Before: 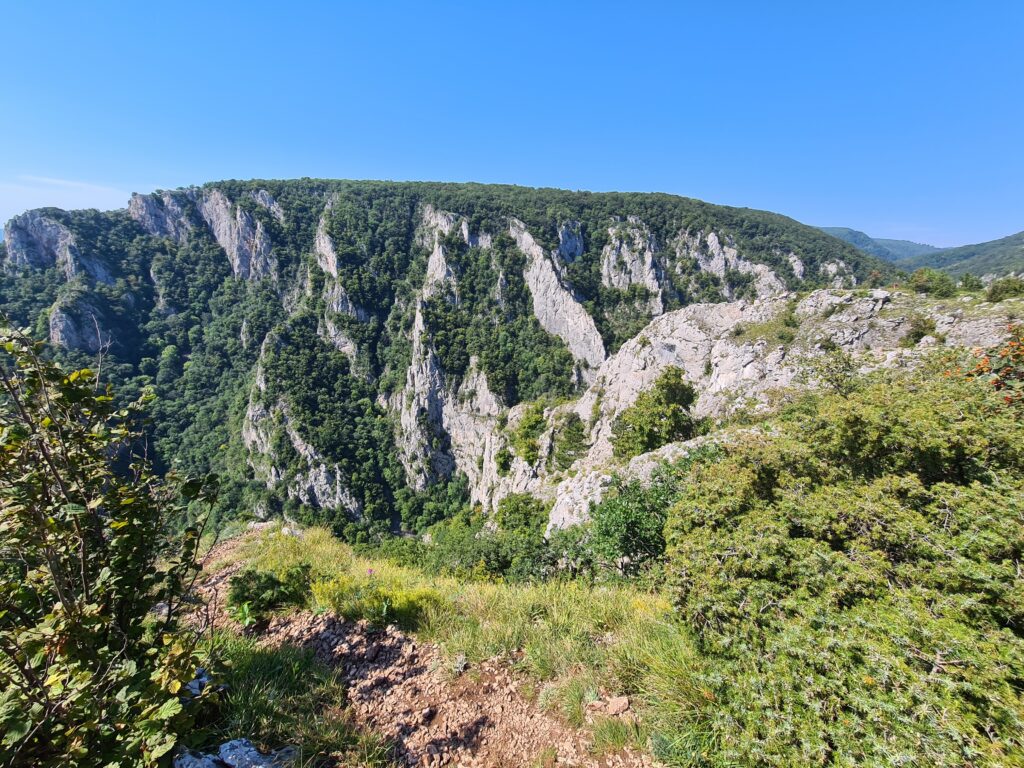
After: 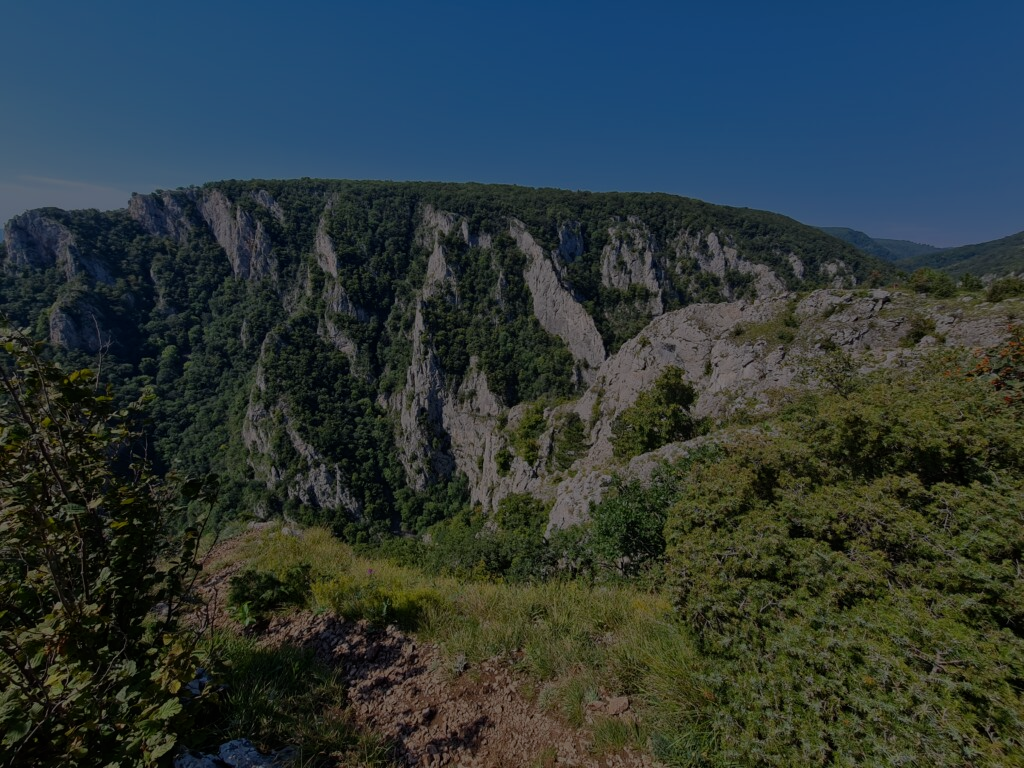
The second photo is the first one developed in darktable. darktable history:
haze removal: compatibility mode true, adaptive false
exposure: exposure -2.446 EV, compensate highlight preservation false
